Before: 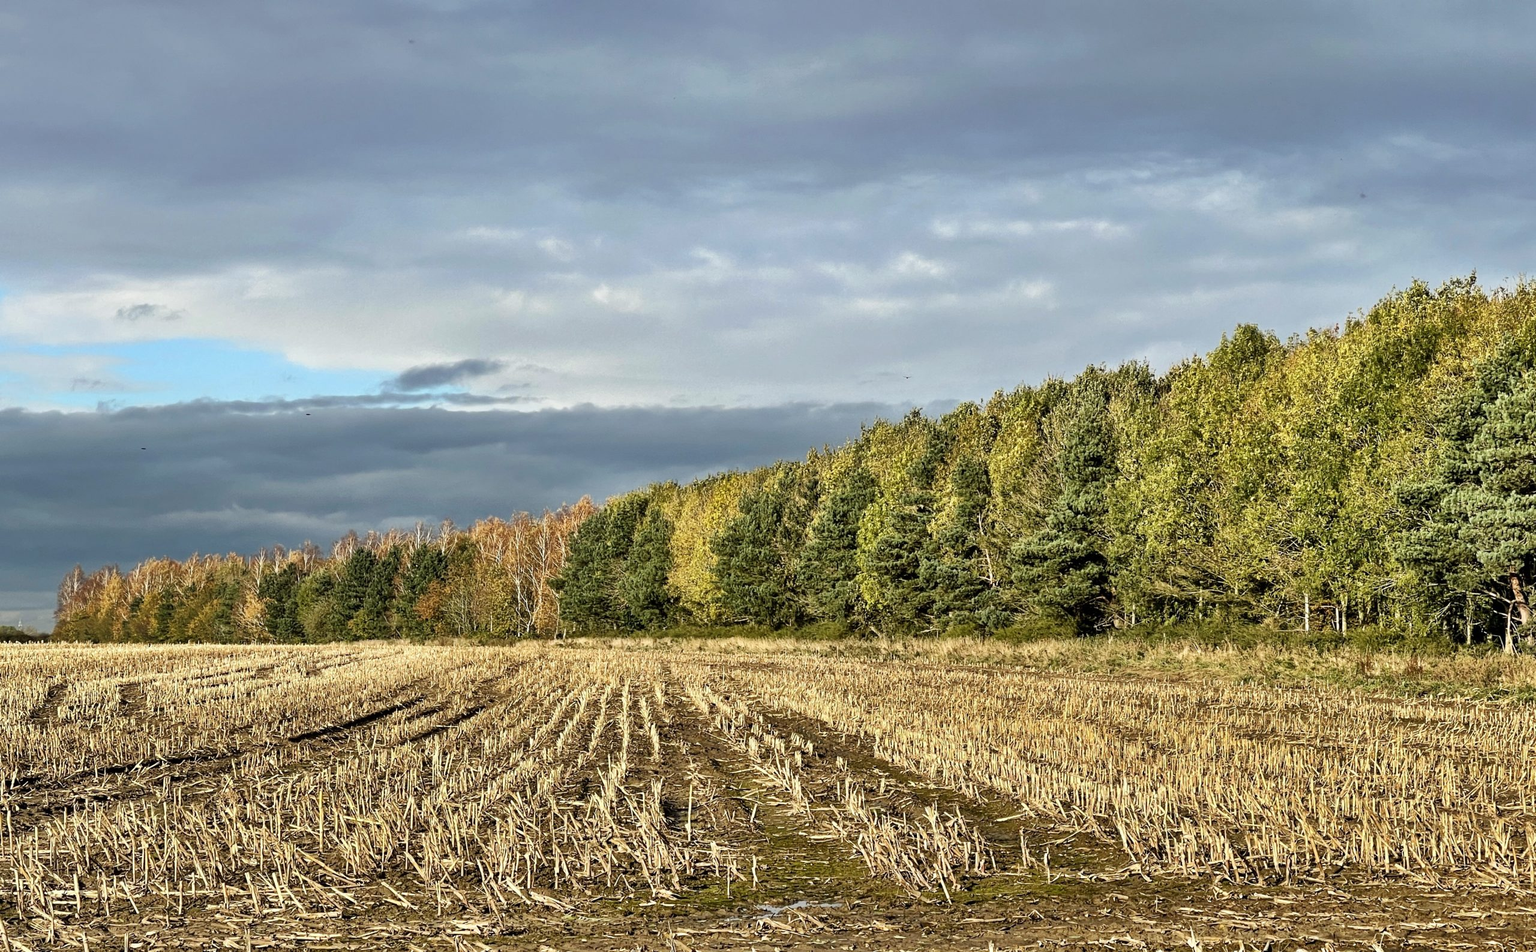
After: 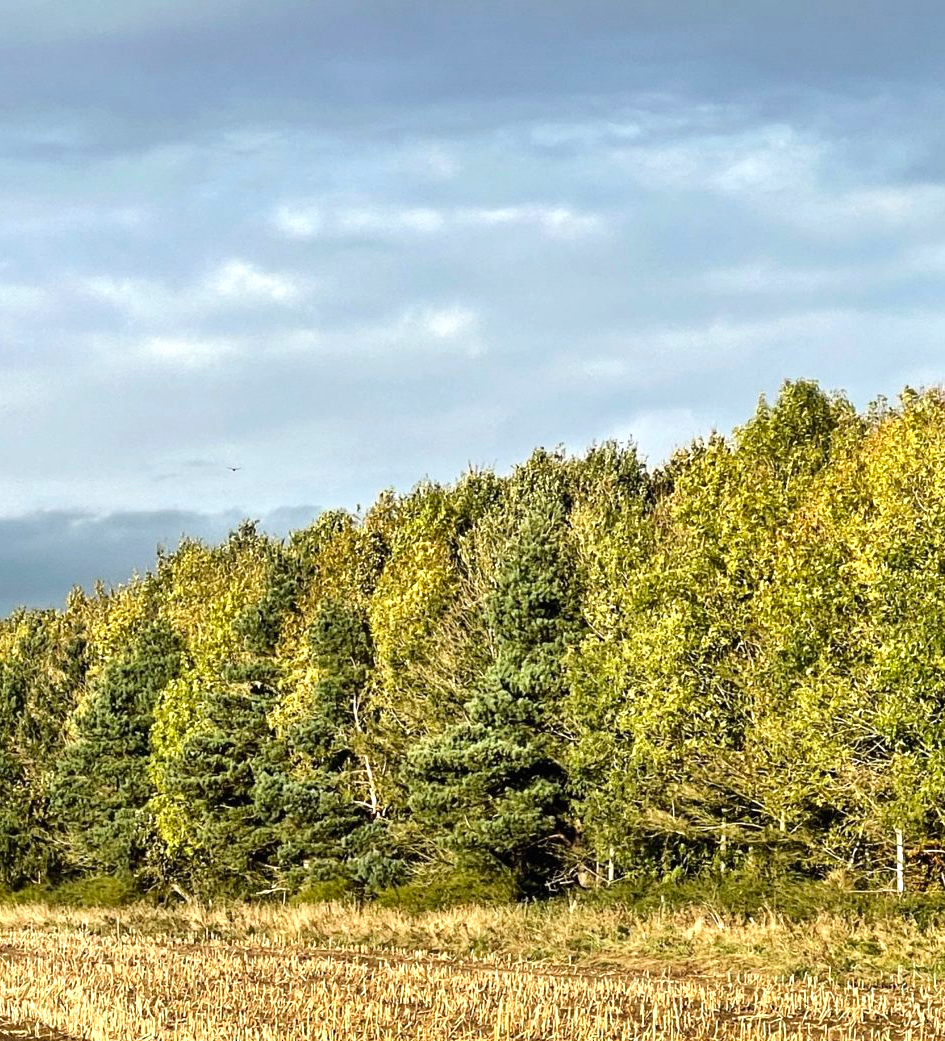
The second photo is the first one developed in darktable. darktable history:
crop and rotate: left 49.936%, top 10.094%, right 13.136%, bottom 24.256%
exposure: black level correction 0, exposure 0.5 EV, compensate exposure bias true, compensate highlight preservation false
